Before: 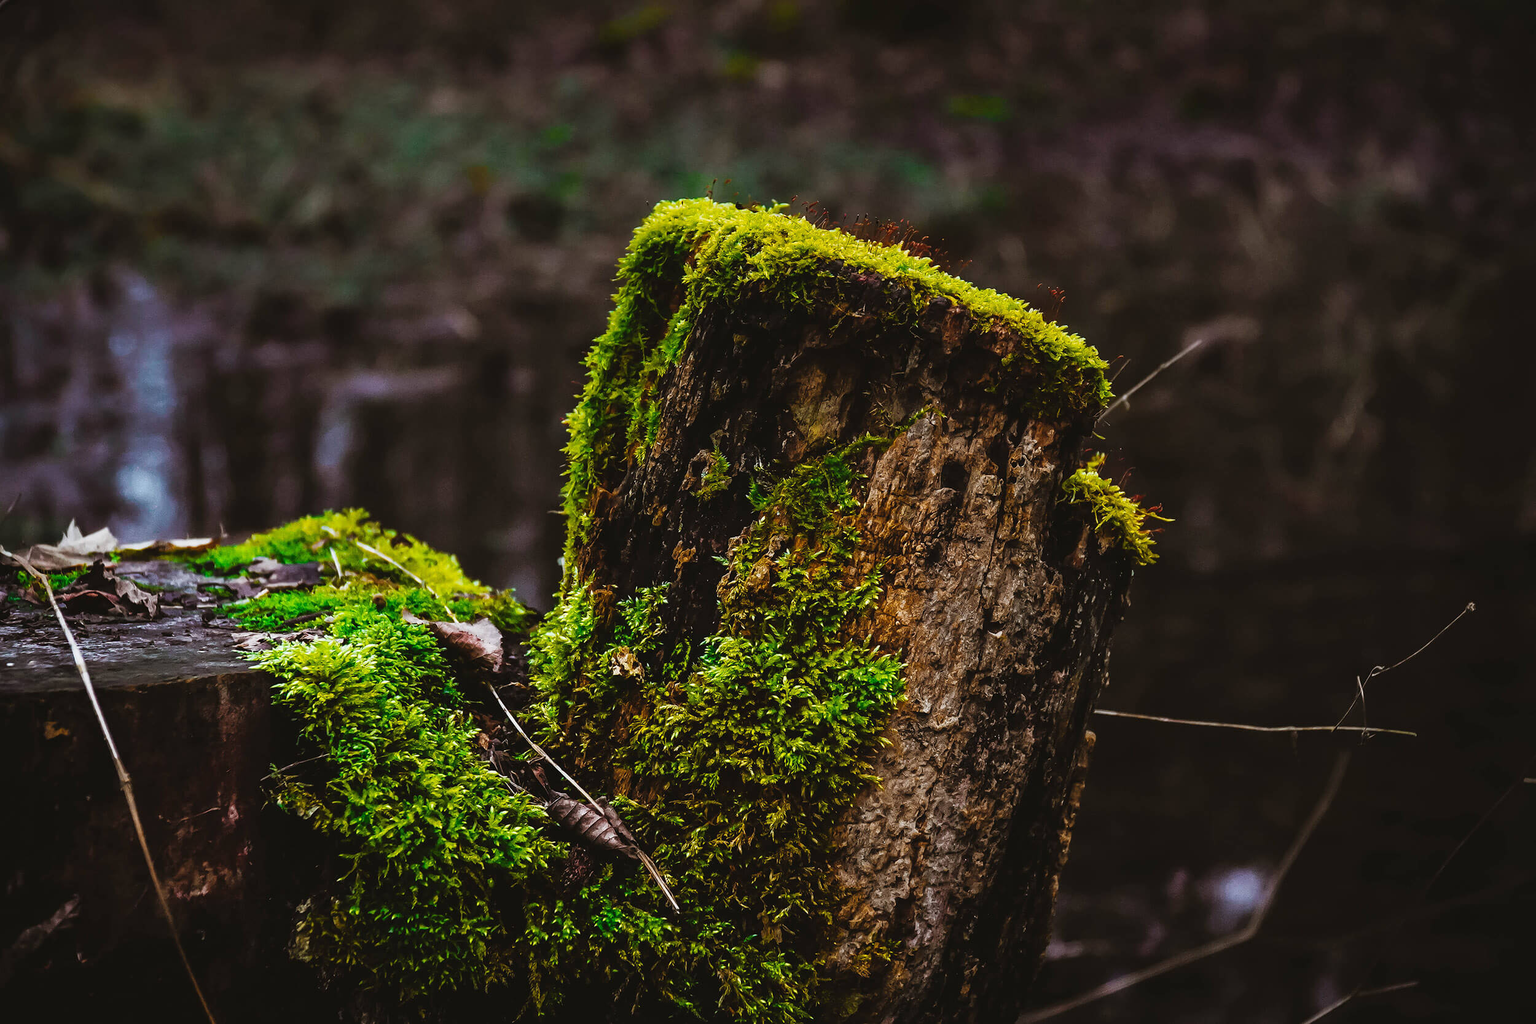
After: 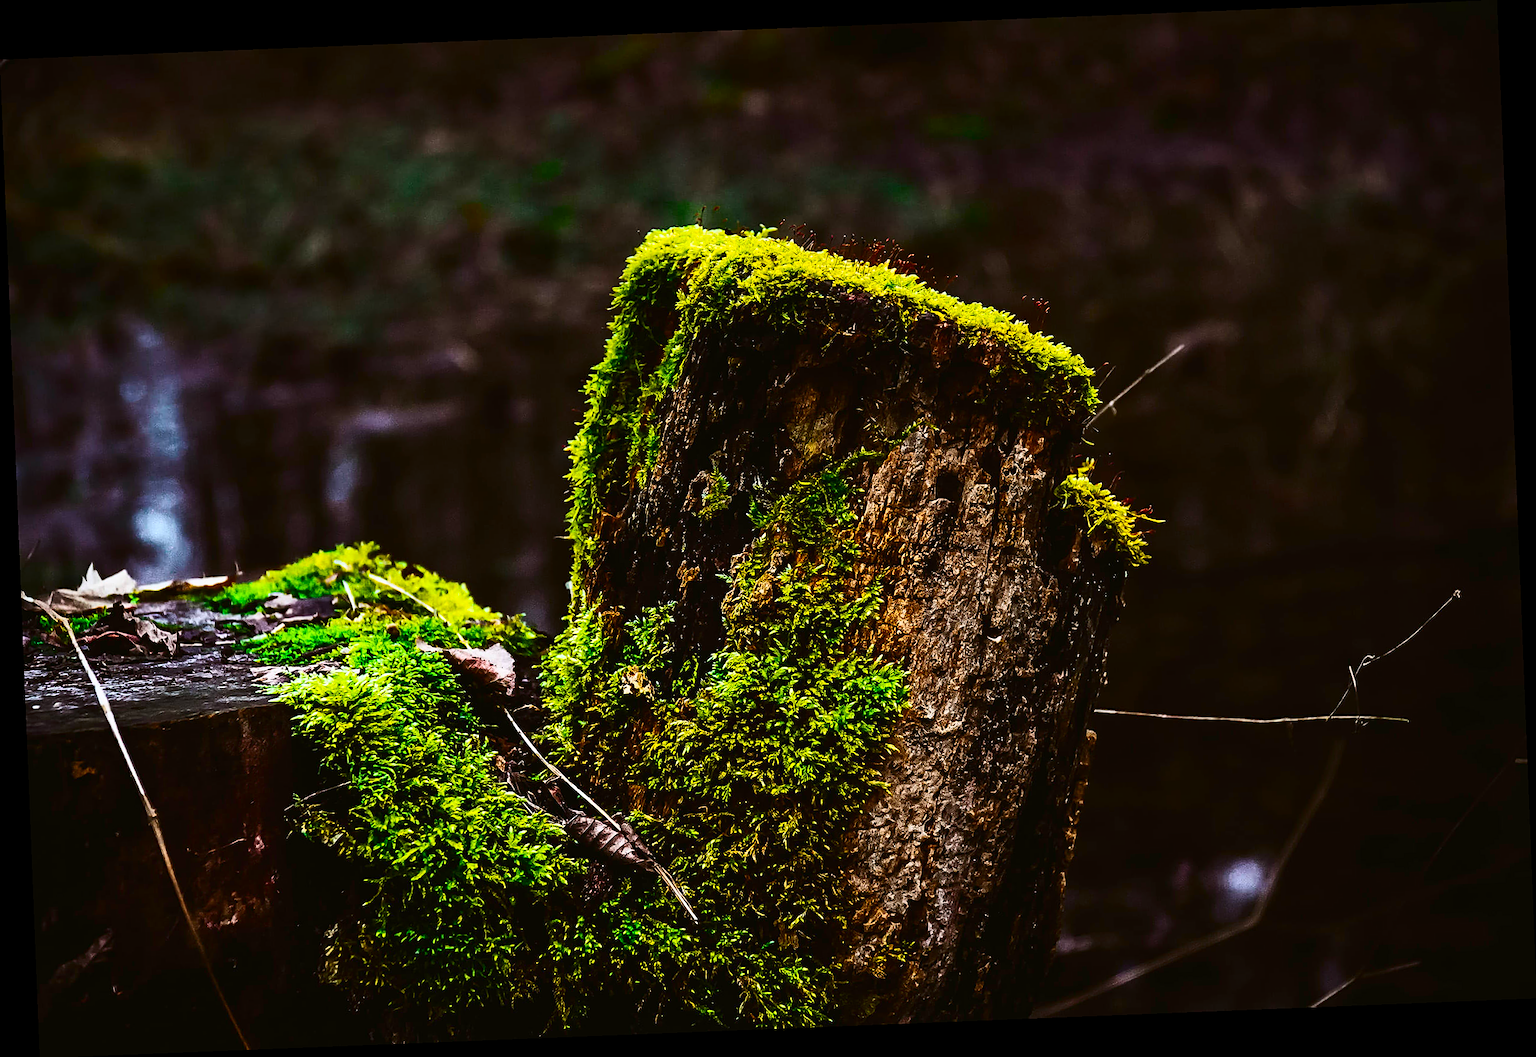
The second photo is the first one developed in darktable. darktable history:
sharpen: on, module defaults
exposure: compensate highlight preservation false
contrast brightness saturation: contrast 0.4, brightness 0.05, saturation 0.25
rotate and perspective: rotation -2.29°, automatic cropping off
